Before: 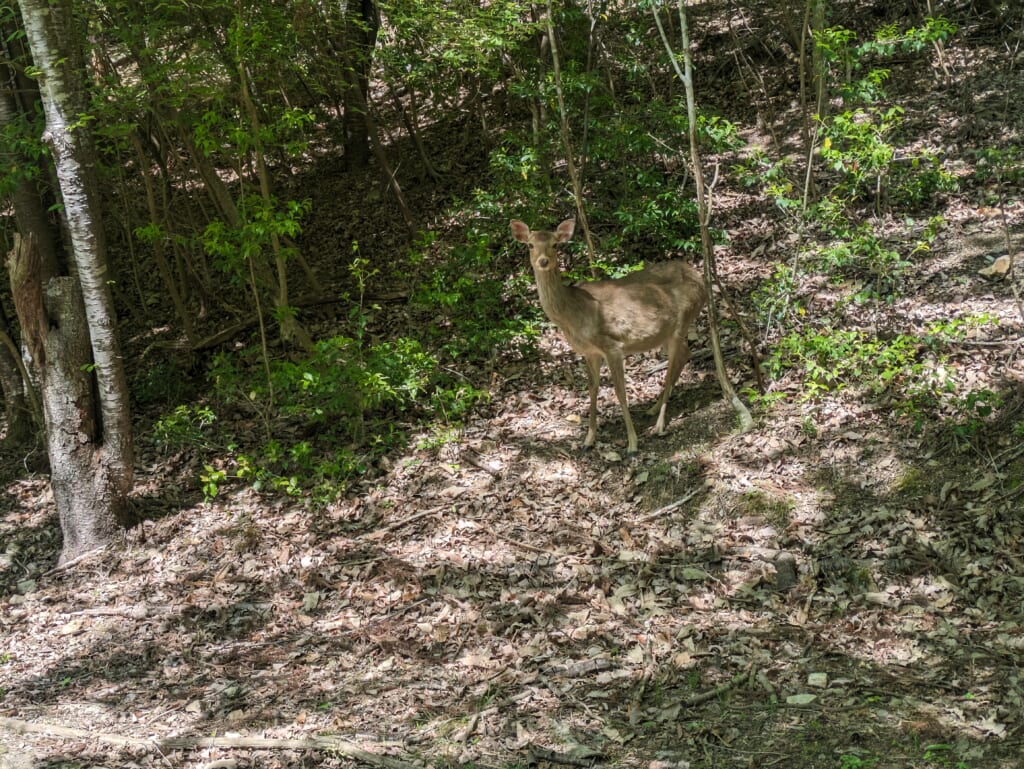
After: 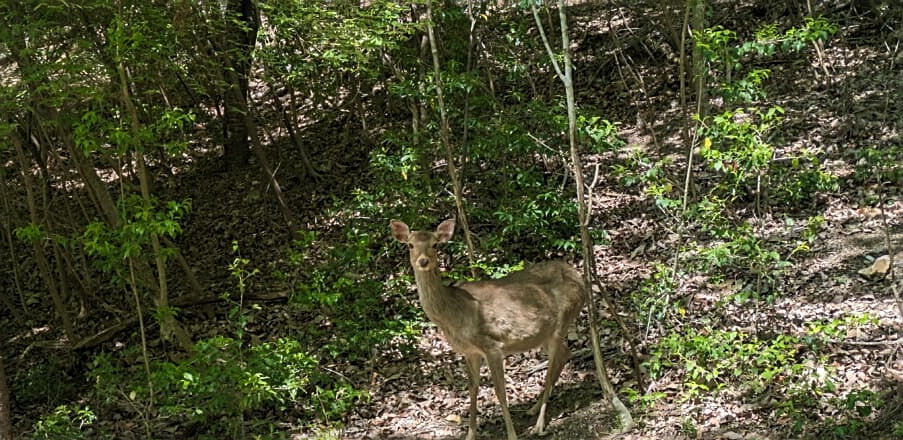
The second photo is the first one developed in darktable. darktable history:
sharpen: on, module defaults
crop and rotate: left 11.812%, bottom 42.776%
